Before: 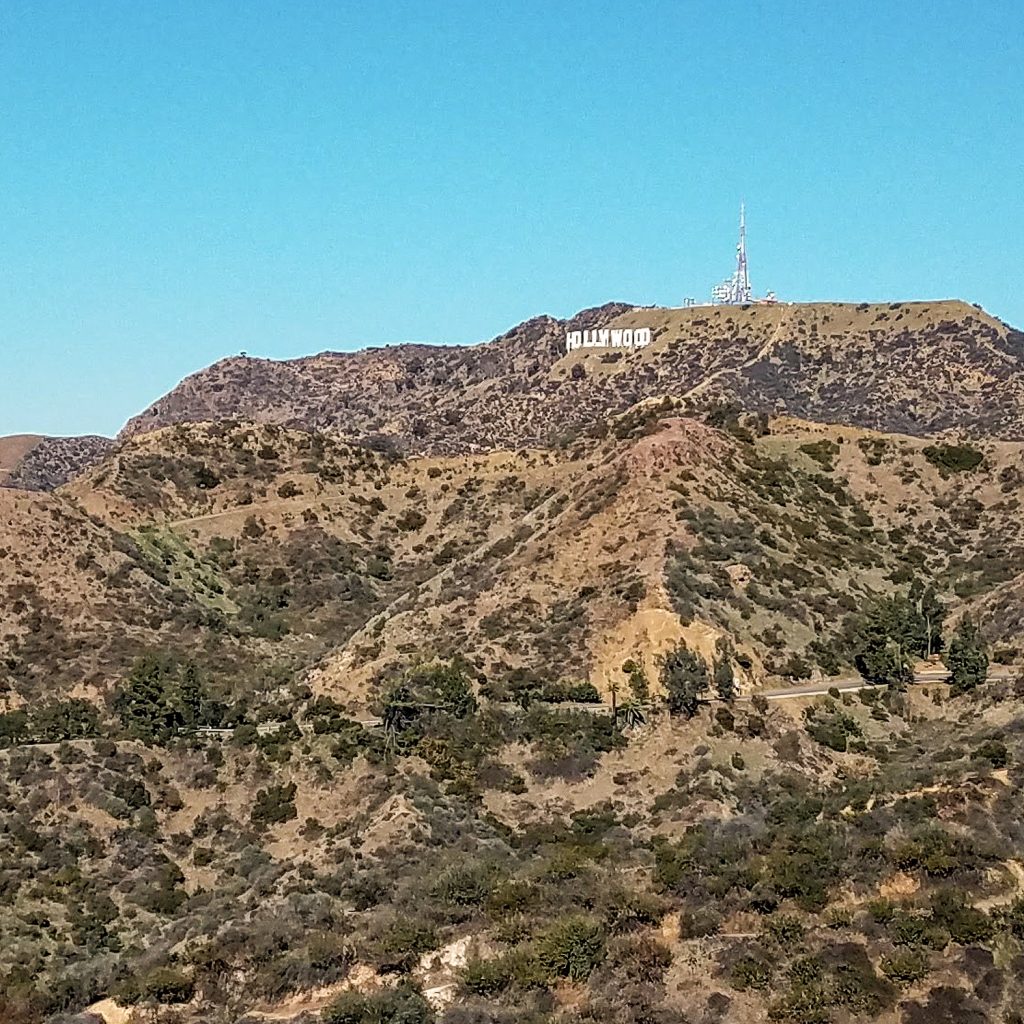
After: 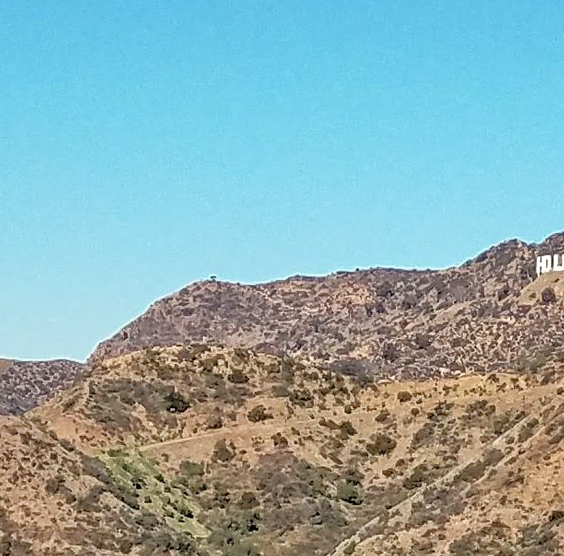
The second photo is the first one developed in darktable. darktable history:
tone equalizer: -7 EV 0.153 EV, -6 EV 0.599 EV, -5 EV 1.15 EV, -4 EV 1.34 EV, -3 EV 1.13 EV, -2 EV 0.6 EV, -1 EV 0.162 EV
crop and rotate: left 3.025%, top 7.423%, right 41.809%, bottom 38.242%
